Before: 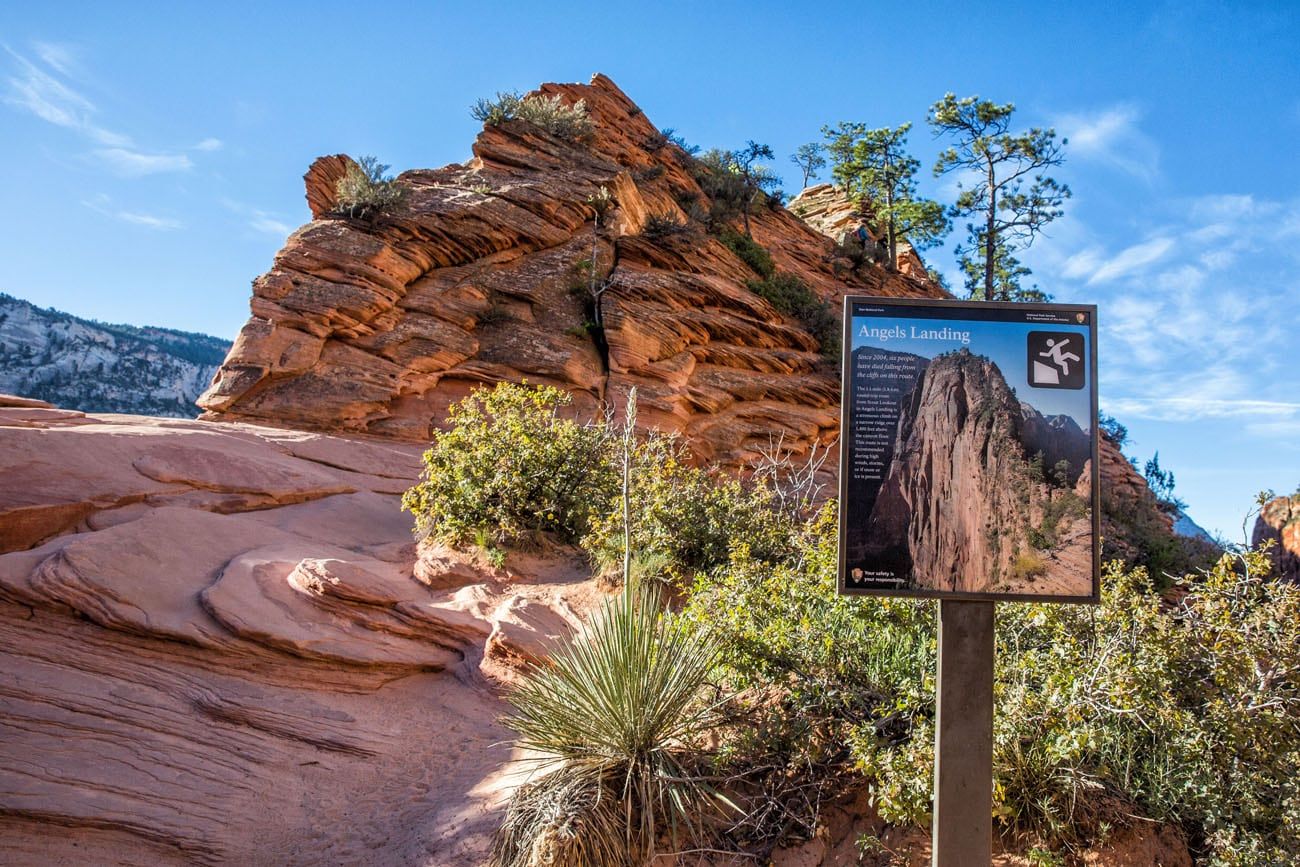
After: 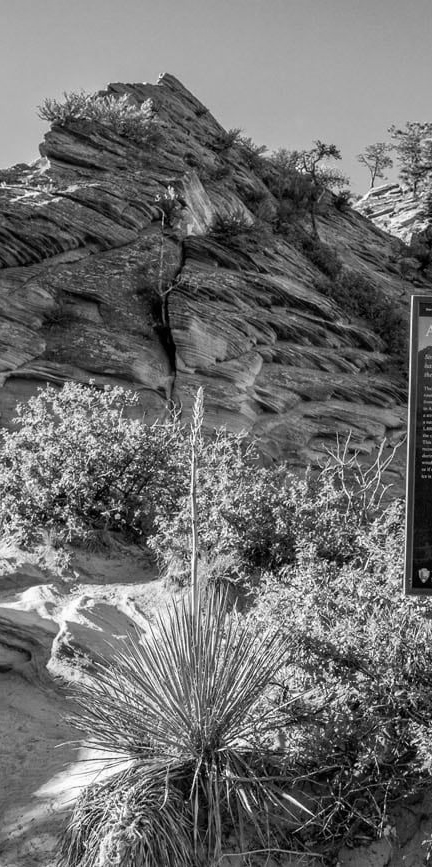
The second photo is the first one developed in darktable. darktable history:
monochrome: size 3.1
crop: left 33.36%, right 33.36%
